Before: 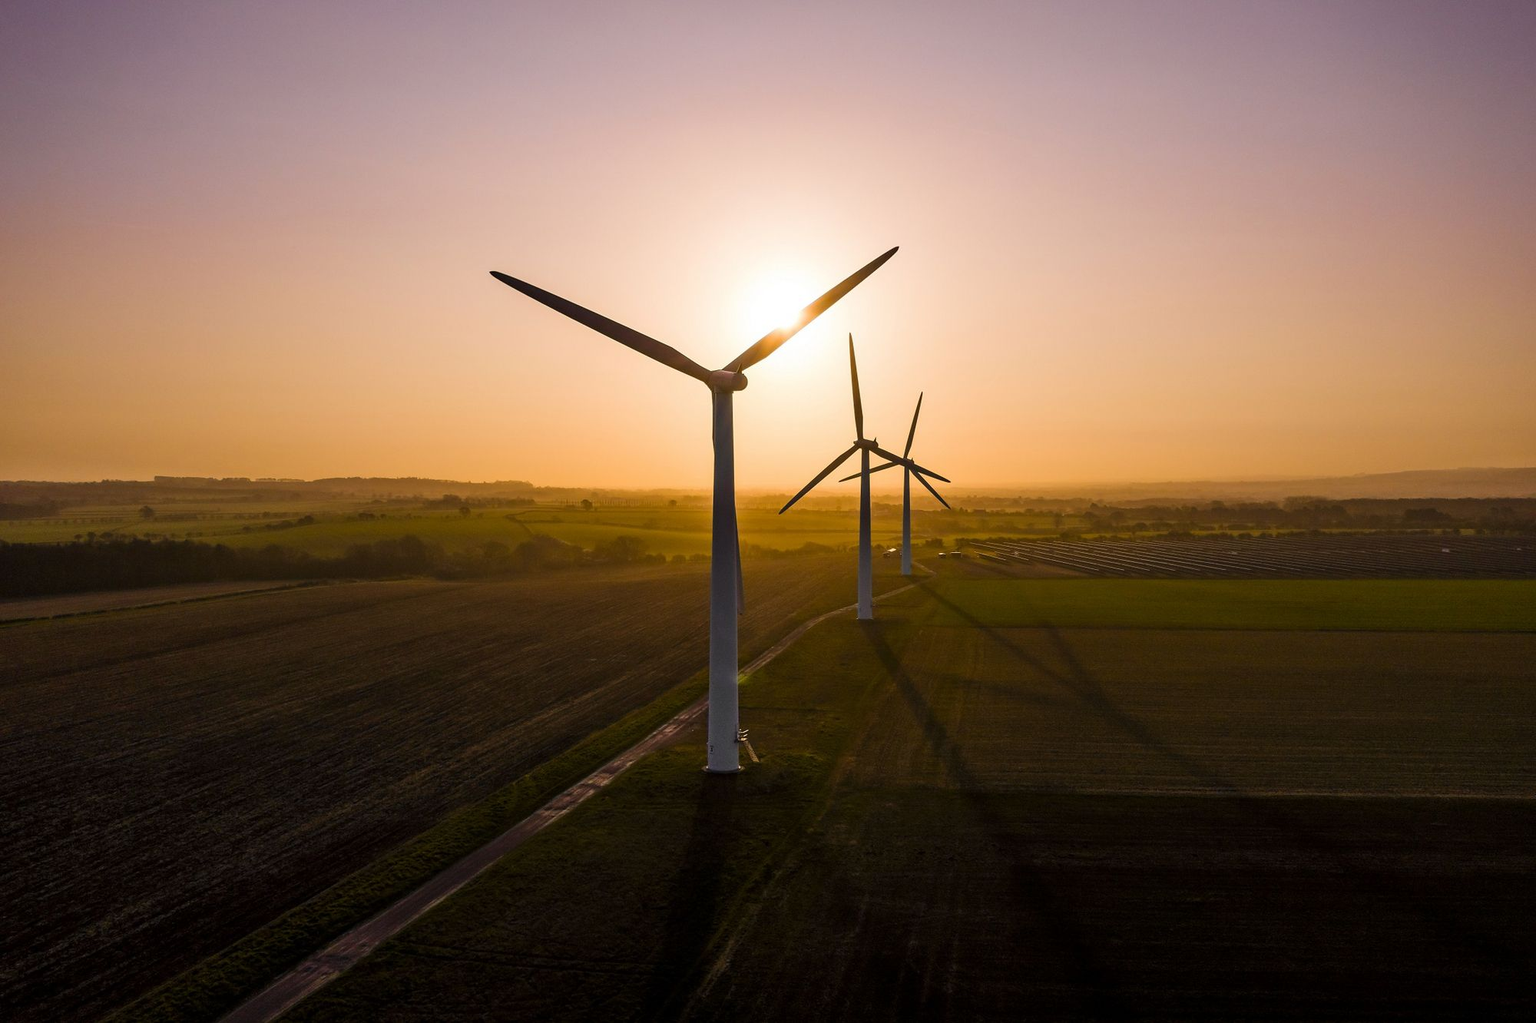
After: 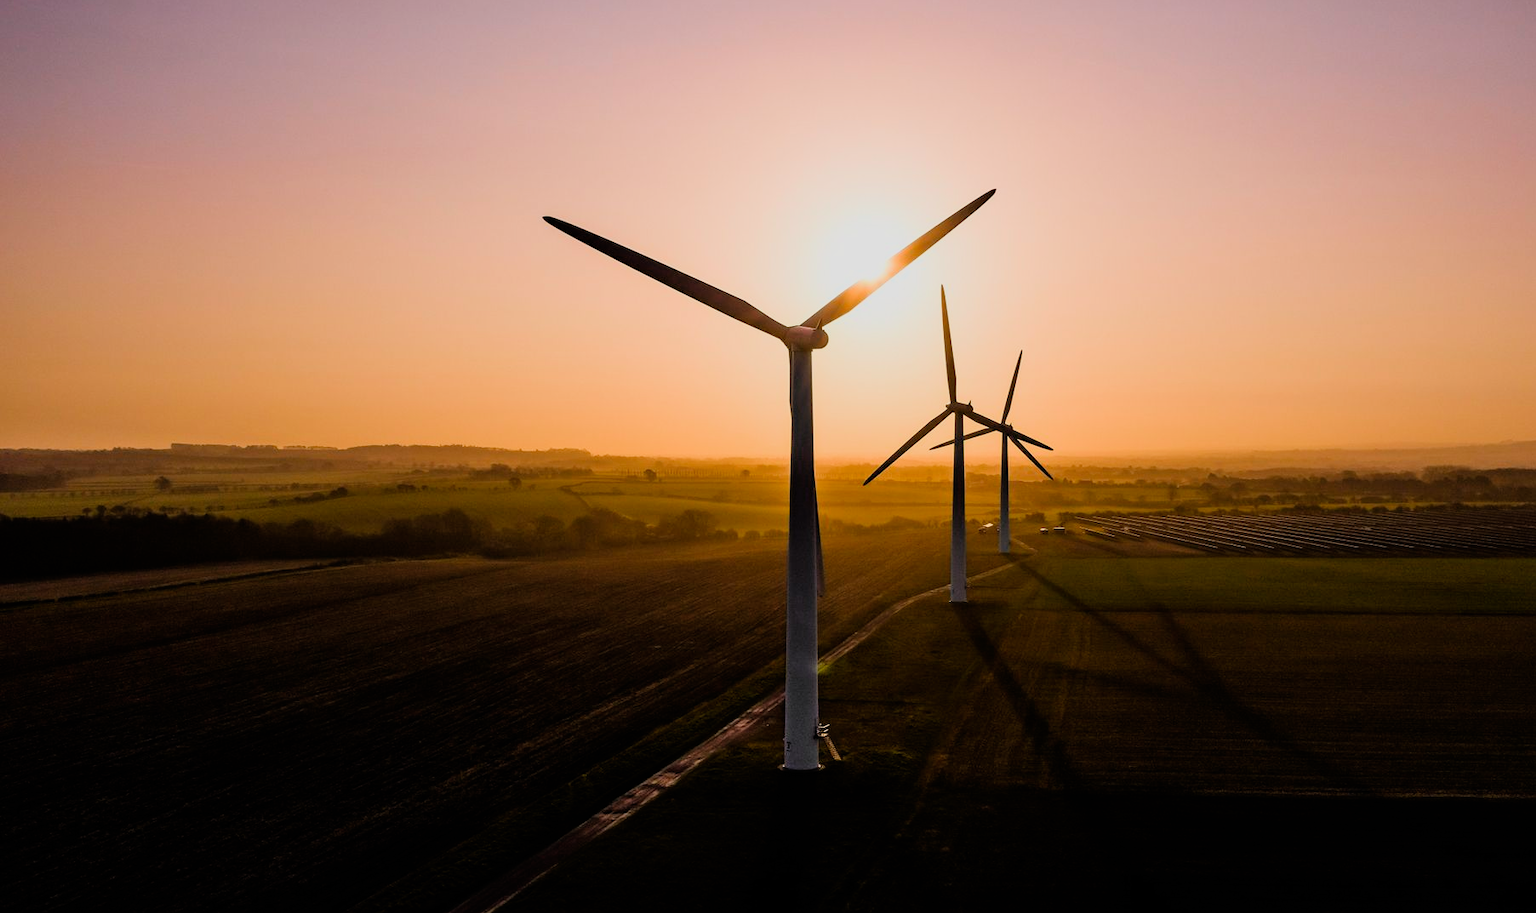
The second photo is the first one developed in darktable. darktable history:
crop: top 7.49%, right 9.717%, bottom 11.943%
filmic rgb: black relative exposure -7.75 EV, white relative exposure 4.4 EV, threshold 3 EV, hardness 3.76, latitude 50%, contrast 1.1, color science v5 (2021), contrast in shadows safe, contrast in highlights safe, enable highlight reconstruction true
